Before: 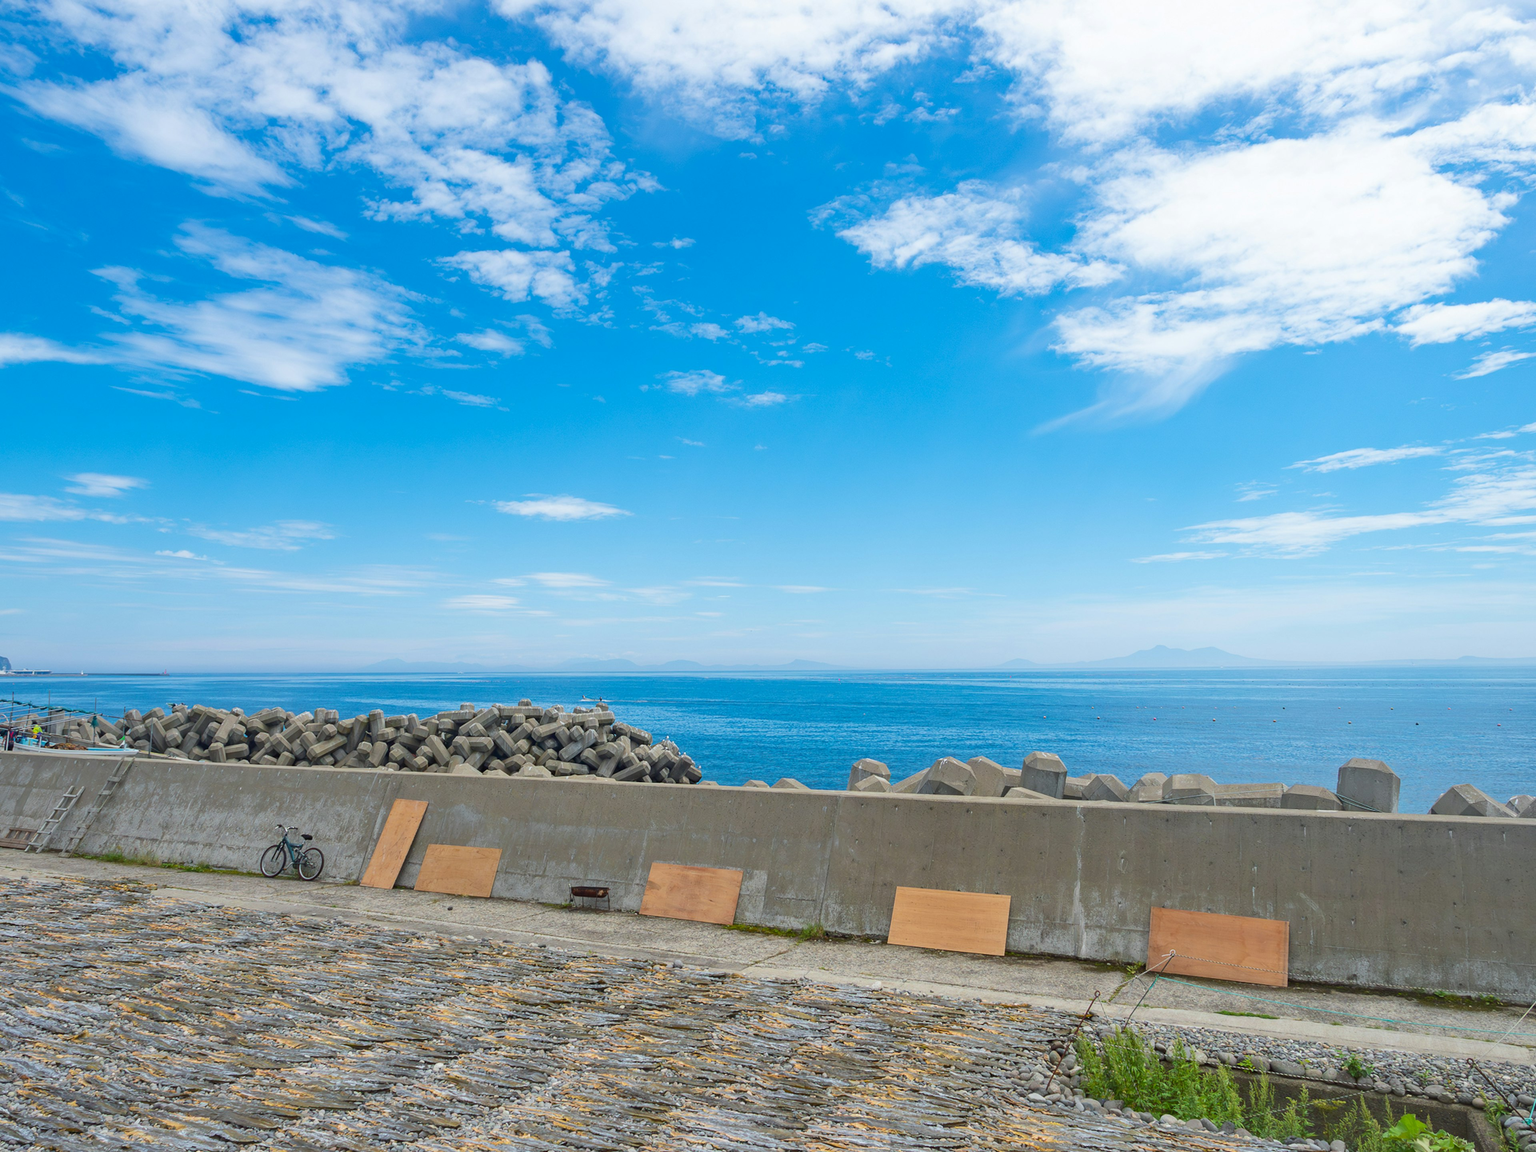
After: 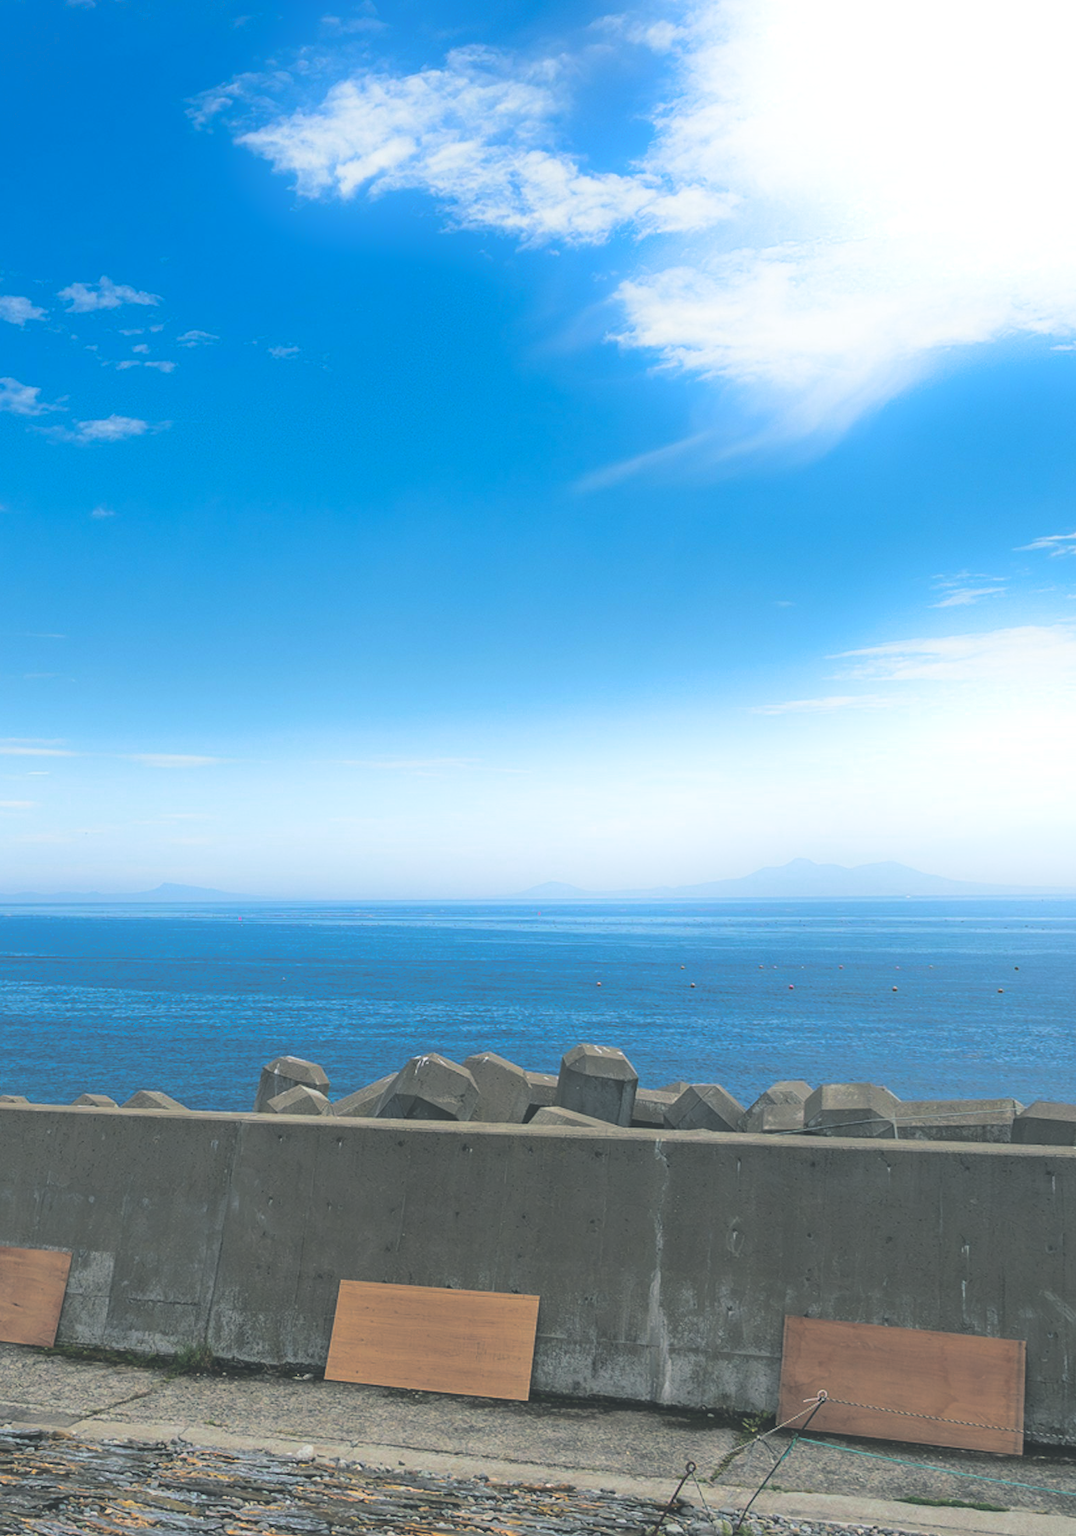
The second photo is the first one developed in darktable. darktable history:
rgb curve: curves: ch0 [(0, 0.186) (0.314, 0.284) (0.775, 0.708) (1, 1)], compensate middle gray true, preserve colors none
split-toning: shadows › hue 201.6°, shadows › saturation 0.16, highlights › hue 50.4°, highlights › saturation 0.2, balance -49.9
crop: left 45.721%, top 13.393%, right 14.118%, bottom 10.01%
bloom: on, module defaults
